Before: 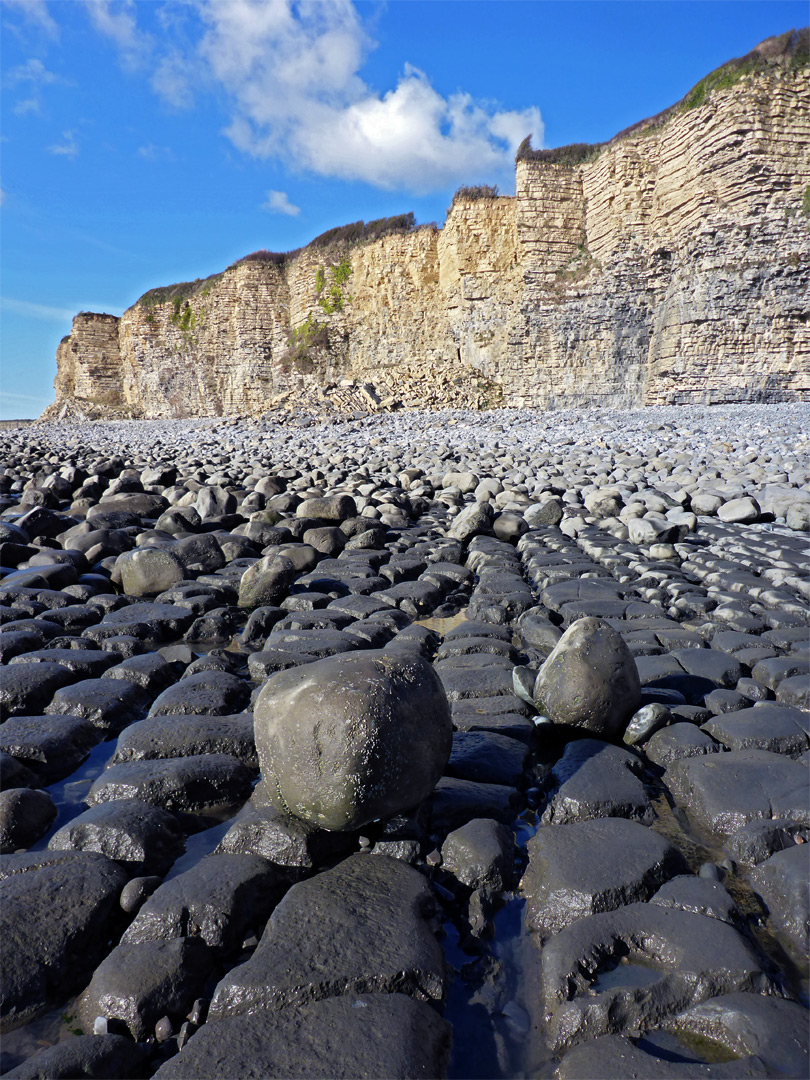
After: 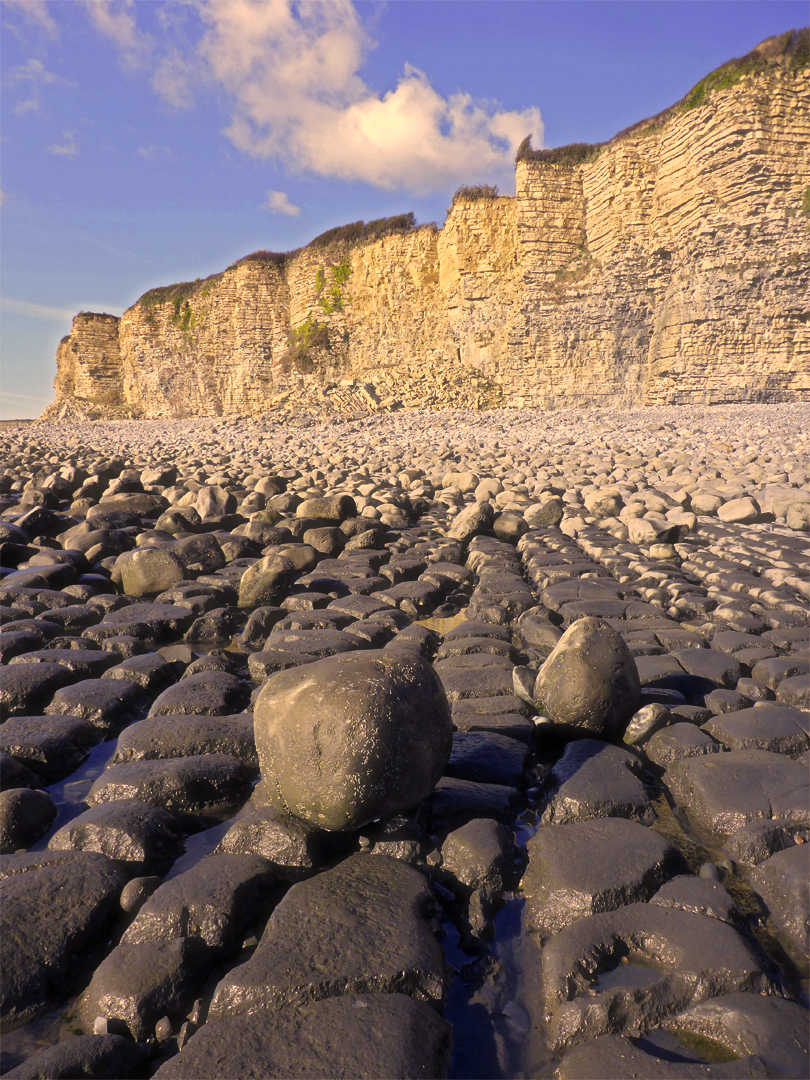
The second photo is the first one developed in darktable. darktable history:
haze removal: strength -0.1, adaptive false
color correction: highlights a* 15, highlights b* 31.55
